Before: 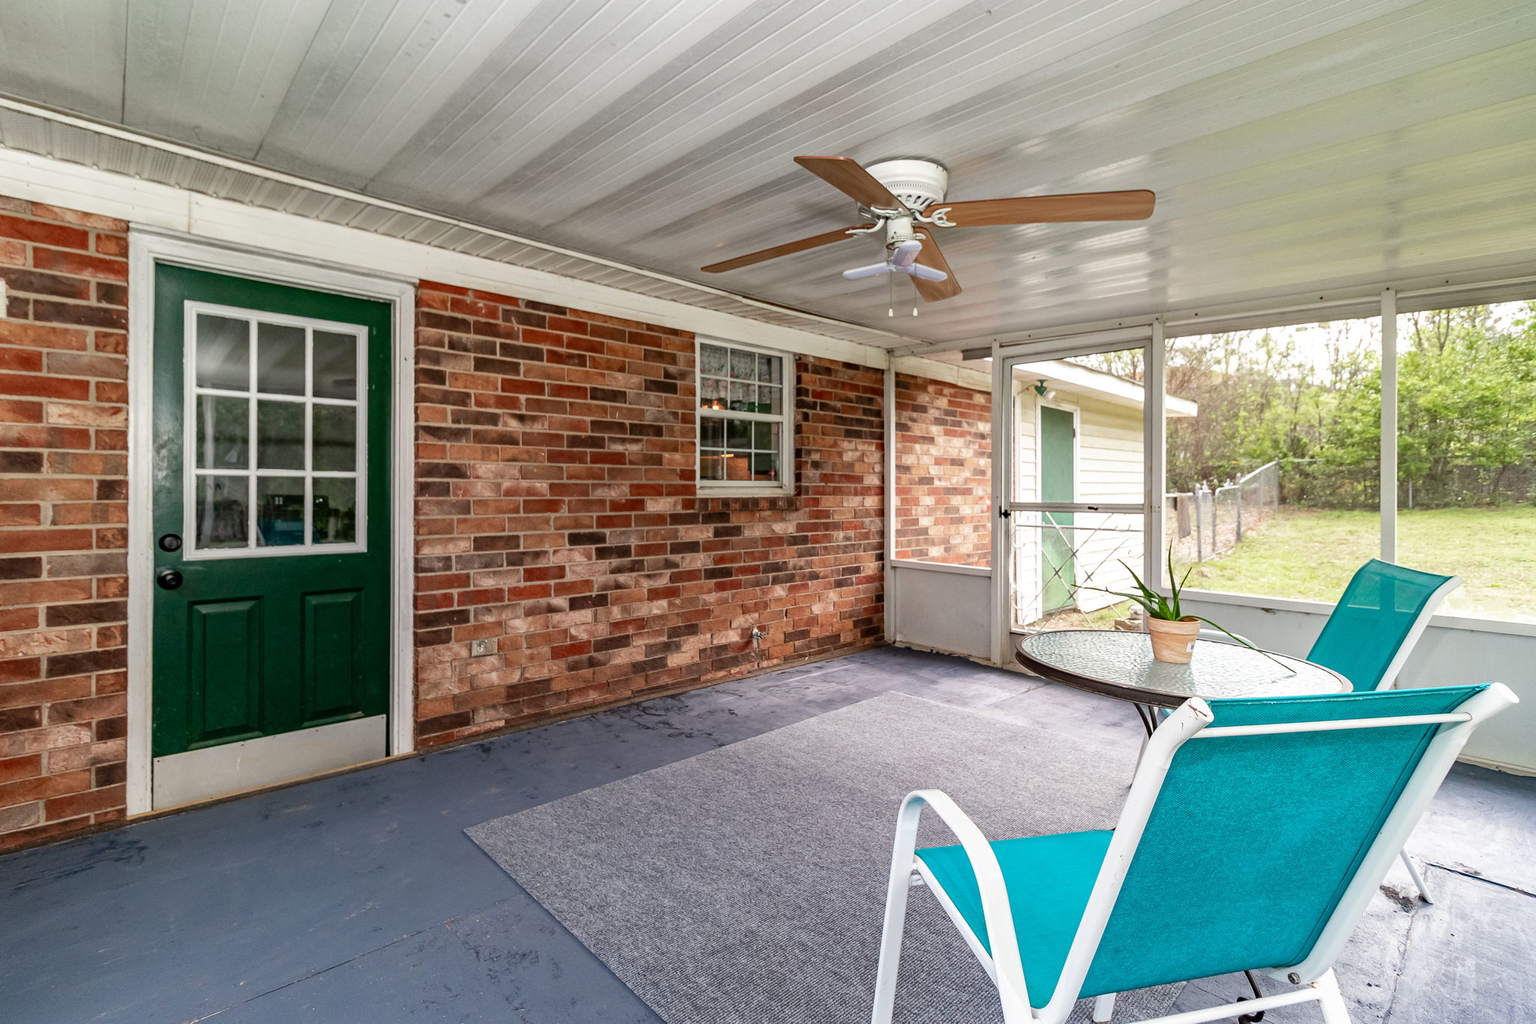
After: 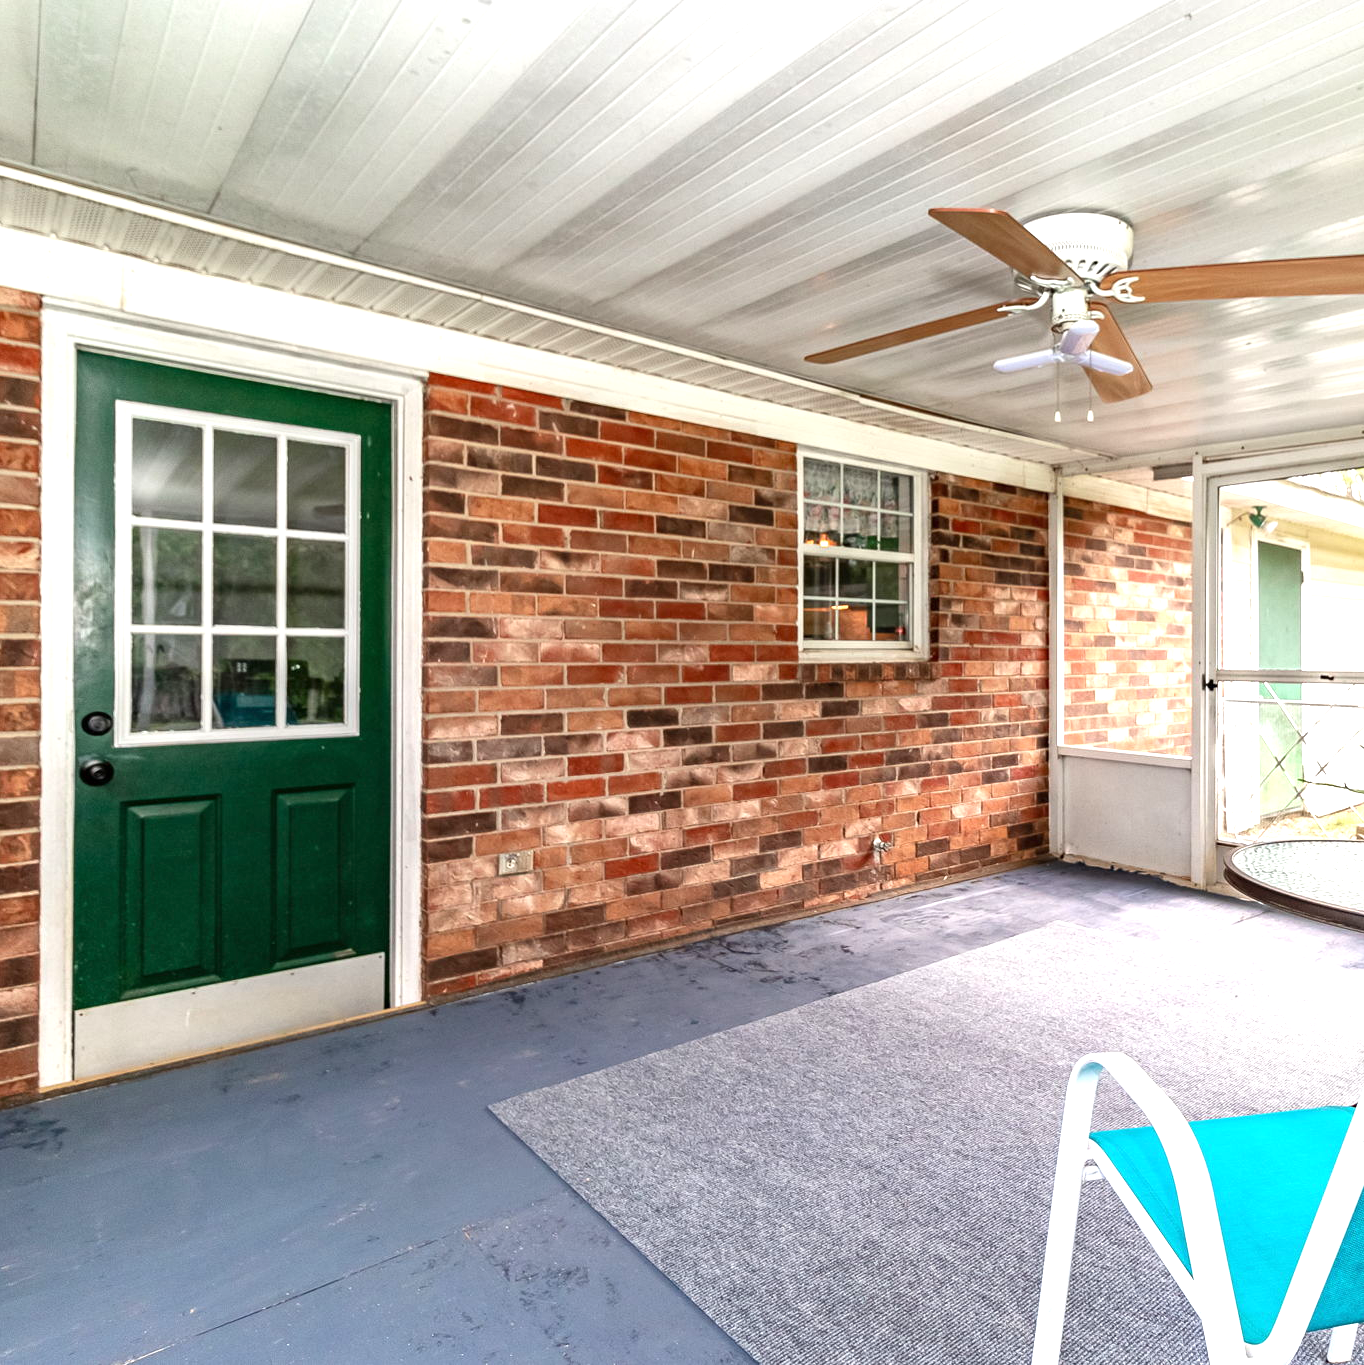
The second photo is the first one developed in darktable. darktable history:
exposure: black level correction 0, exposure 0.893 EV, compensate highlight preservation false
crop and rotate: left 6.363%, right 27.033%
